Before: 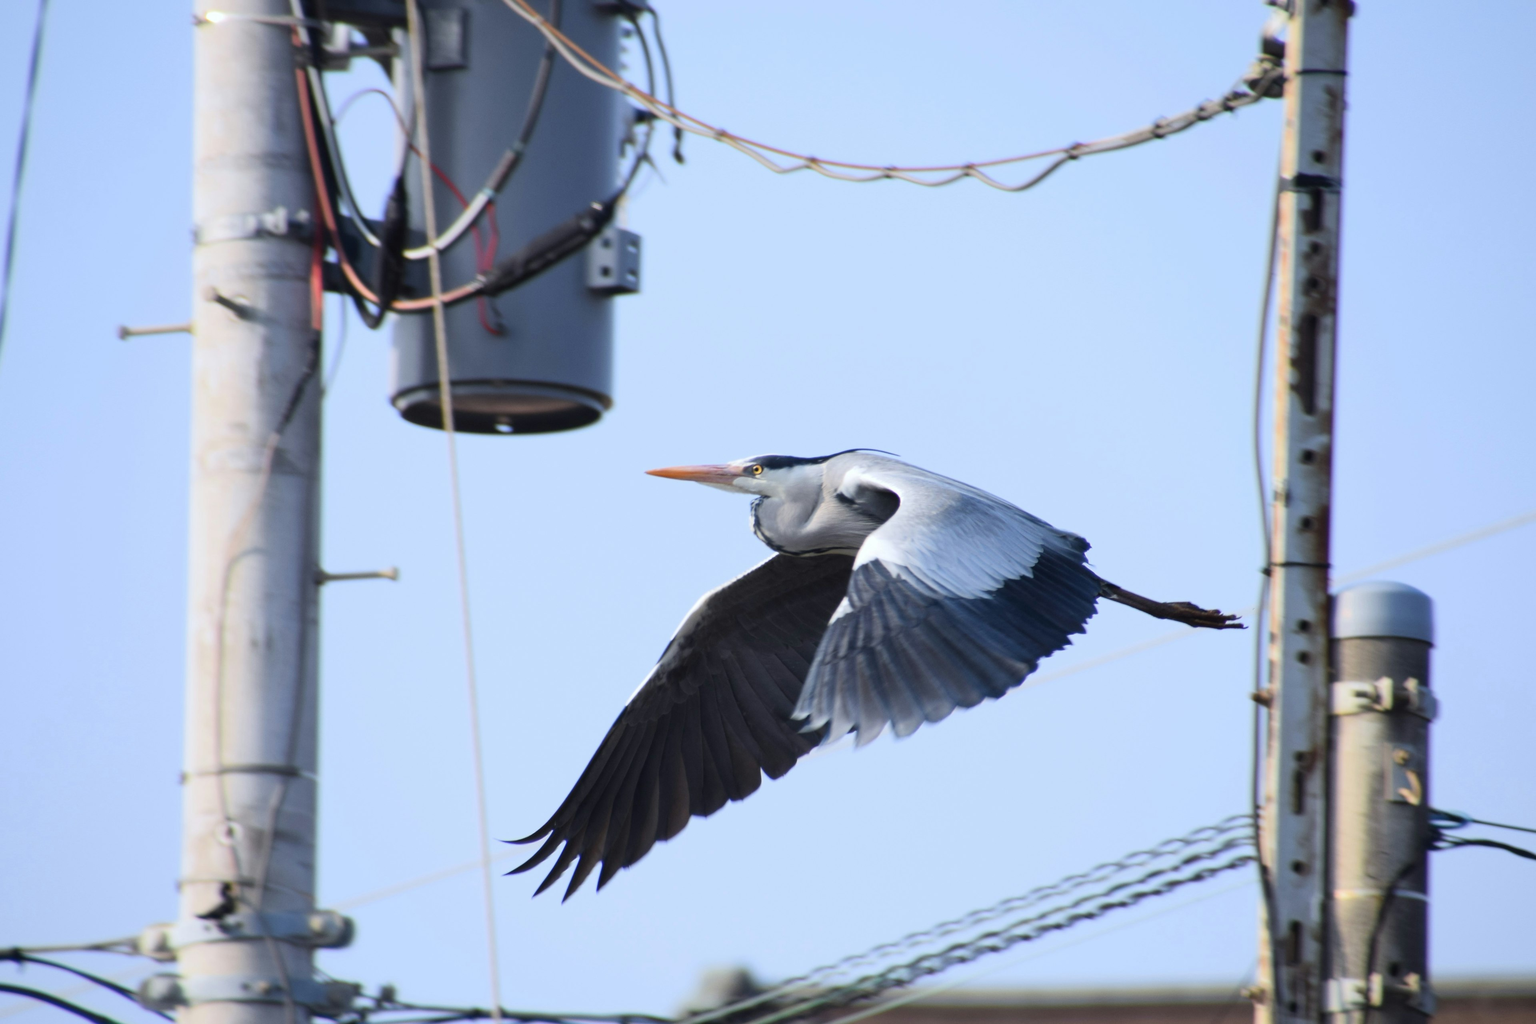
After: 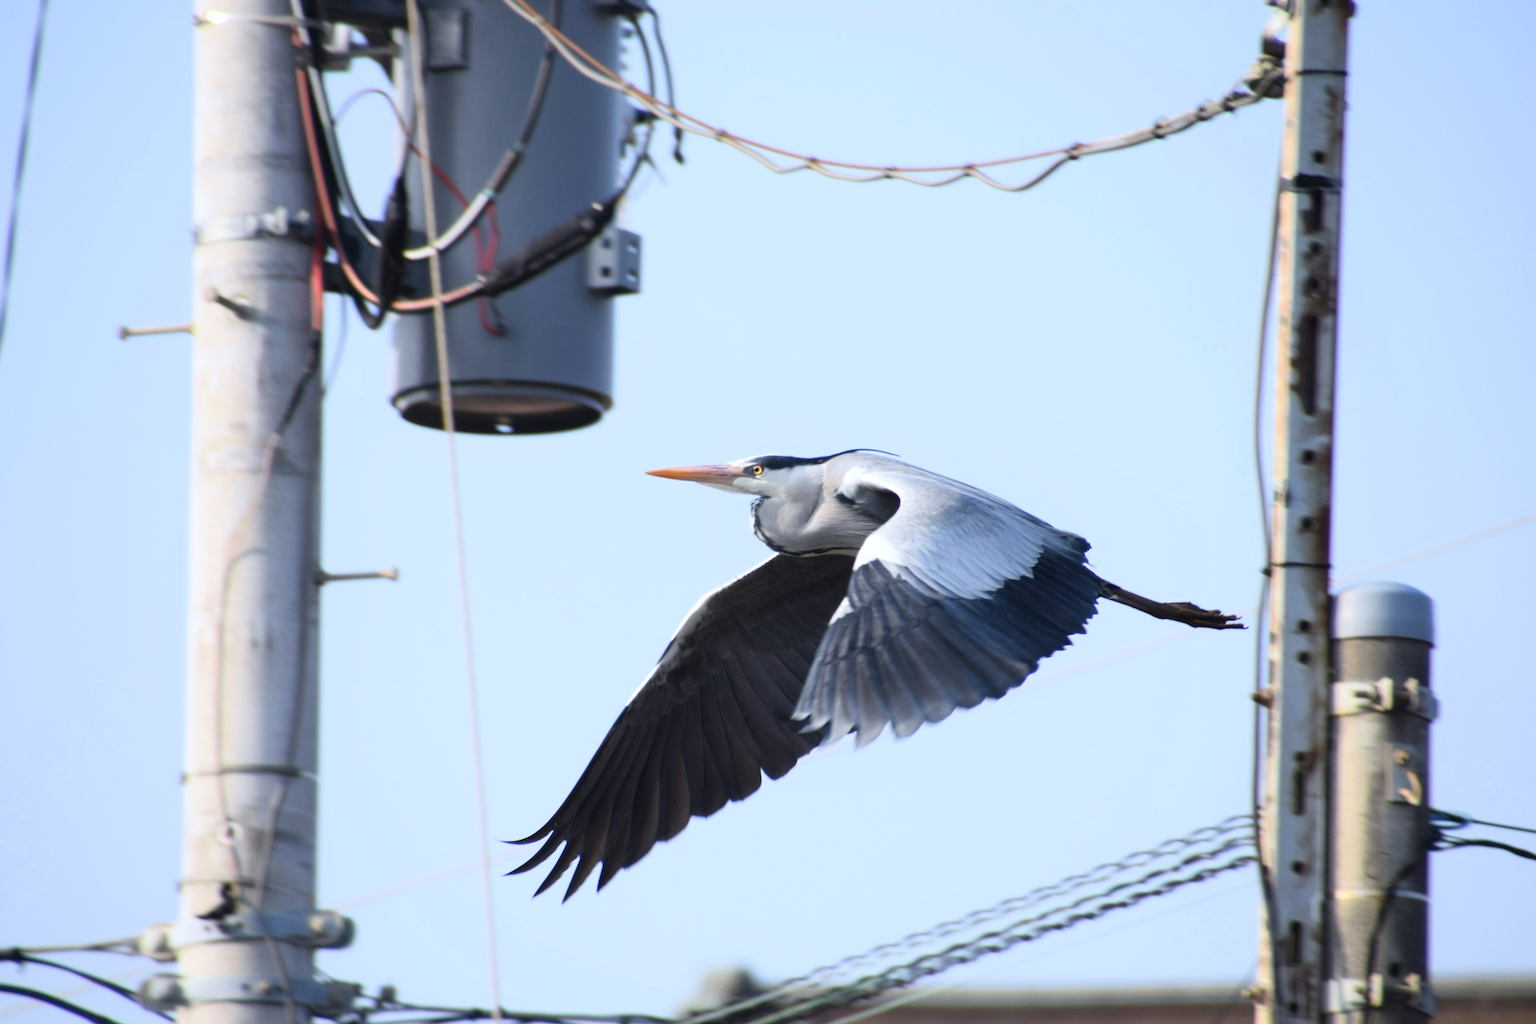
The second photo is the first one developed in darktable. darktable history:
shadows and highlights: shadows -11.83, white point adjustment 4.16, highlights 28.3
